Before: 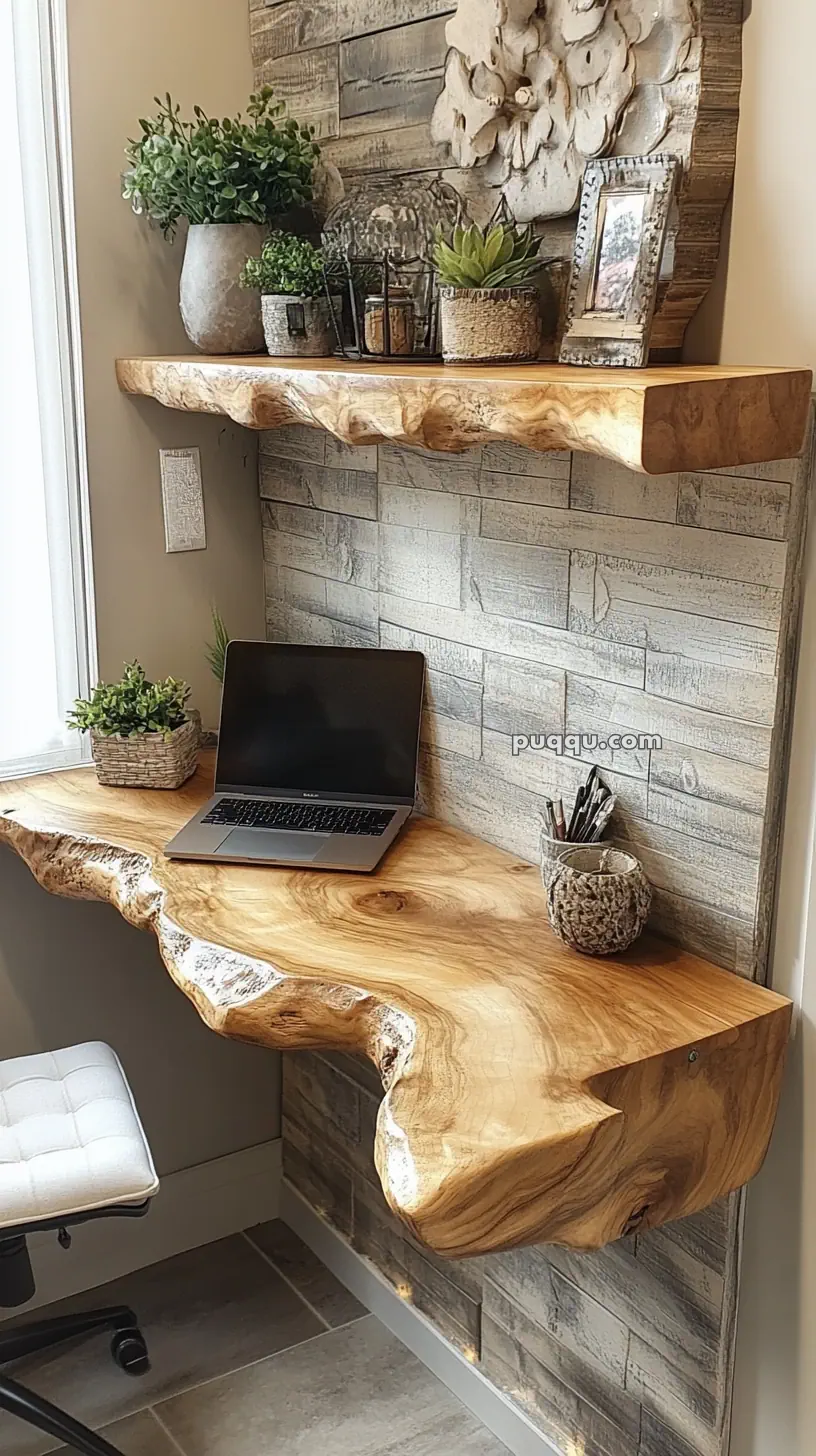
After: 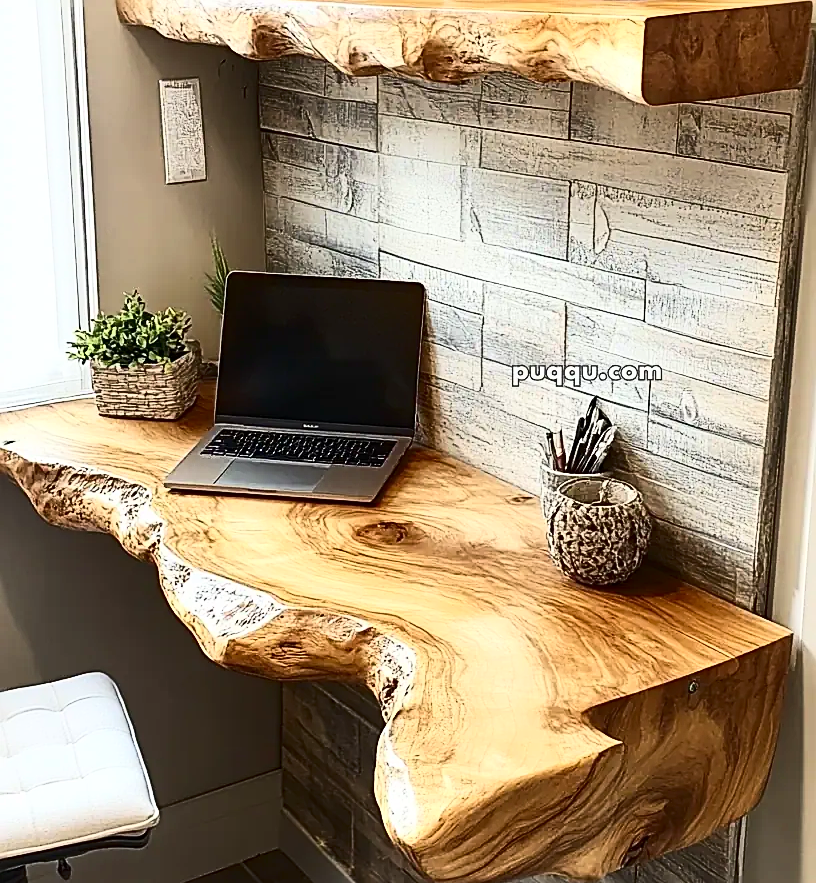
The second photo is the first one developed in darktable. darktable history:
sharpen: radius 2.531, amount 0.628
crop and rotate: top 25.357%, bottom 13.942%
contrast brightness saturation: contrast 0.4, brightness 0.1, saturation 0.21
